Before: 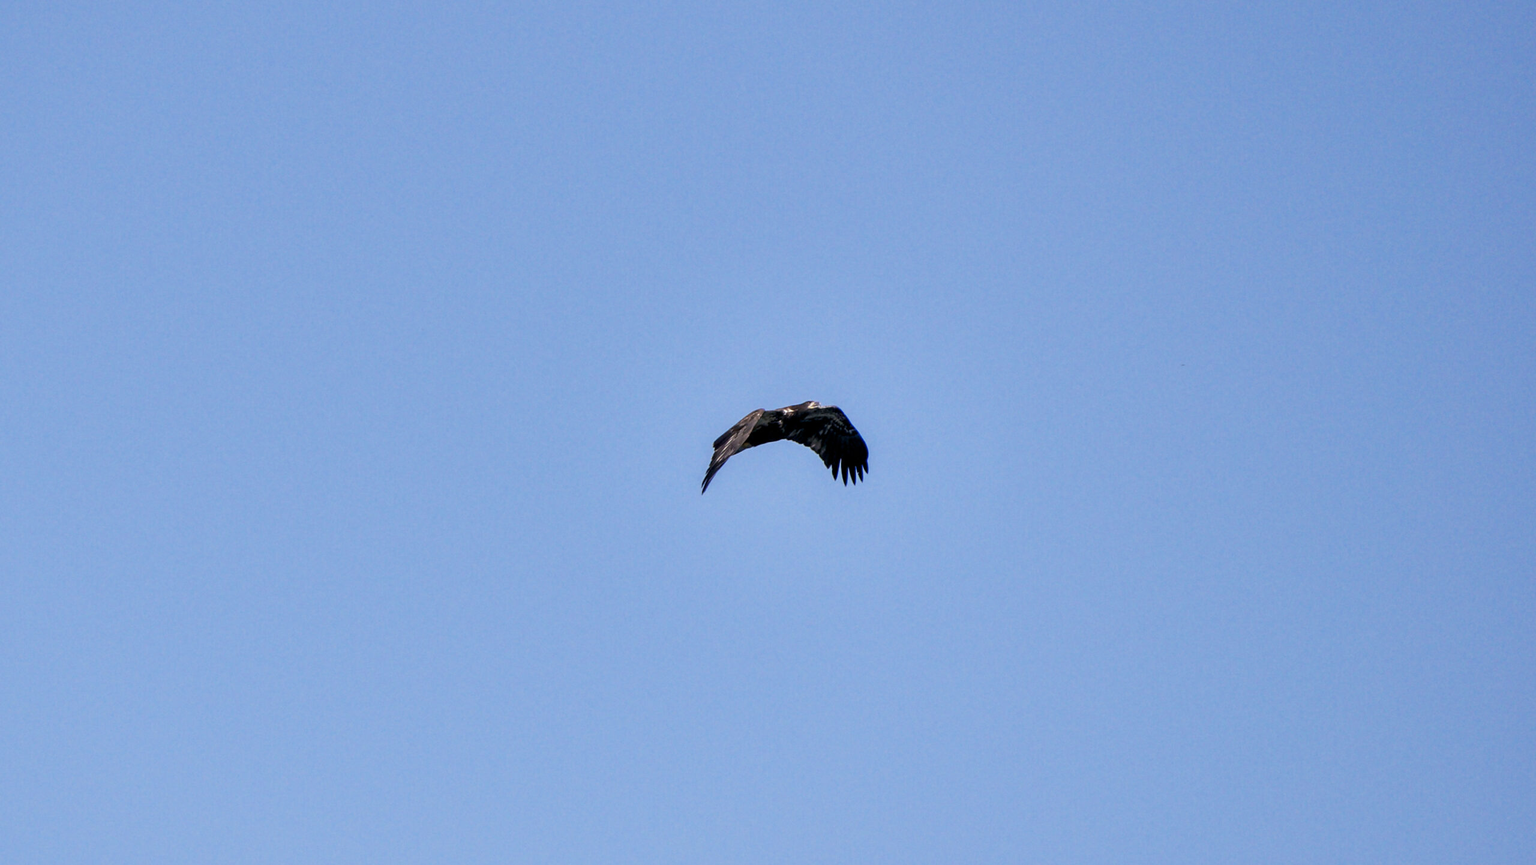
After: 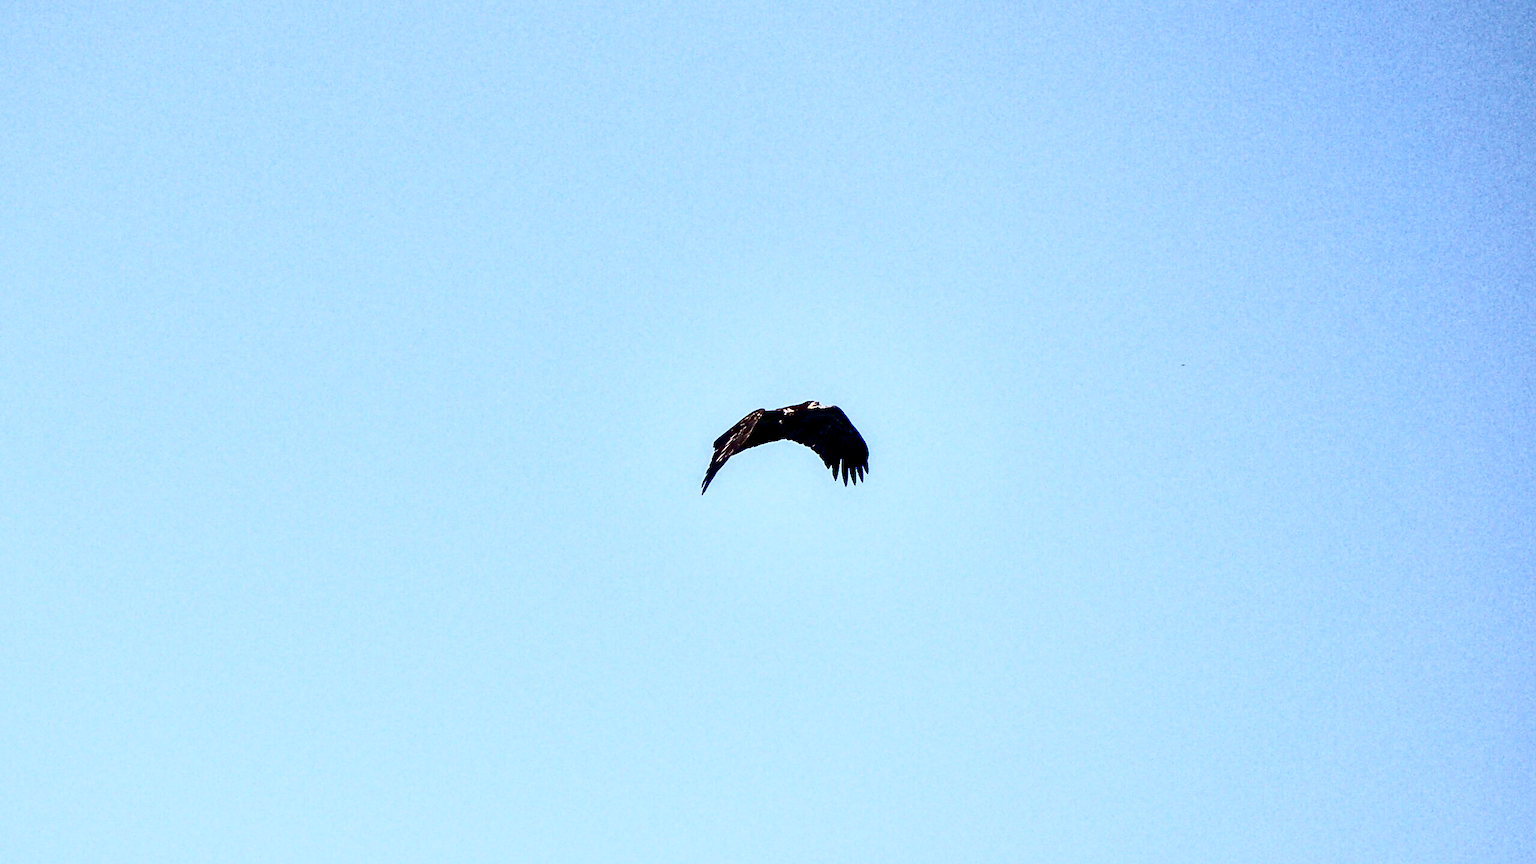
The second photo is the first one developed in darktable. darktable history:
sharpen: on, module defaults
exposure: black level correction 0.046, exposure -0.228 EV, compensate highlight preservation false
contrast brightness saturation: contrast 0.93, brightness 0.2
